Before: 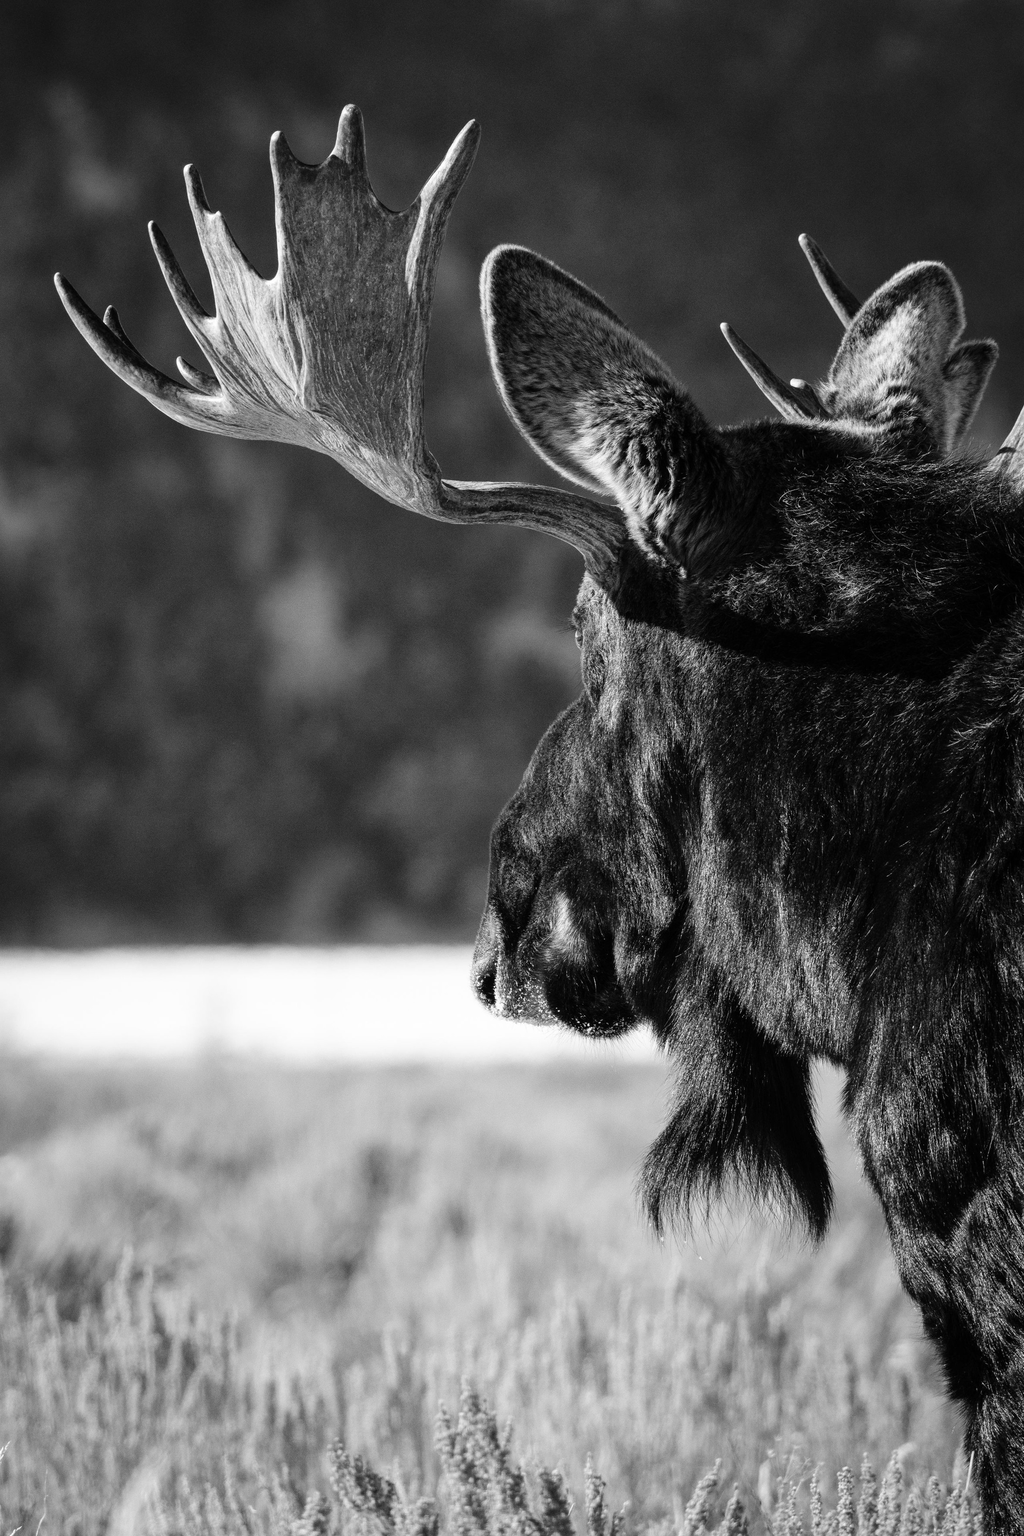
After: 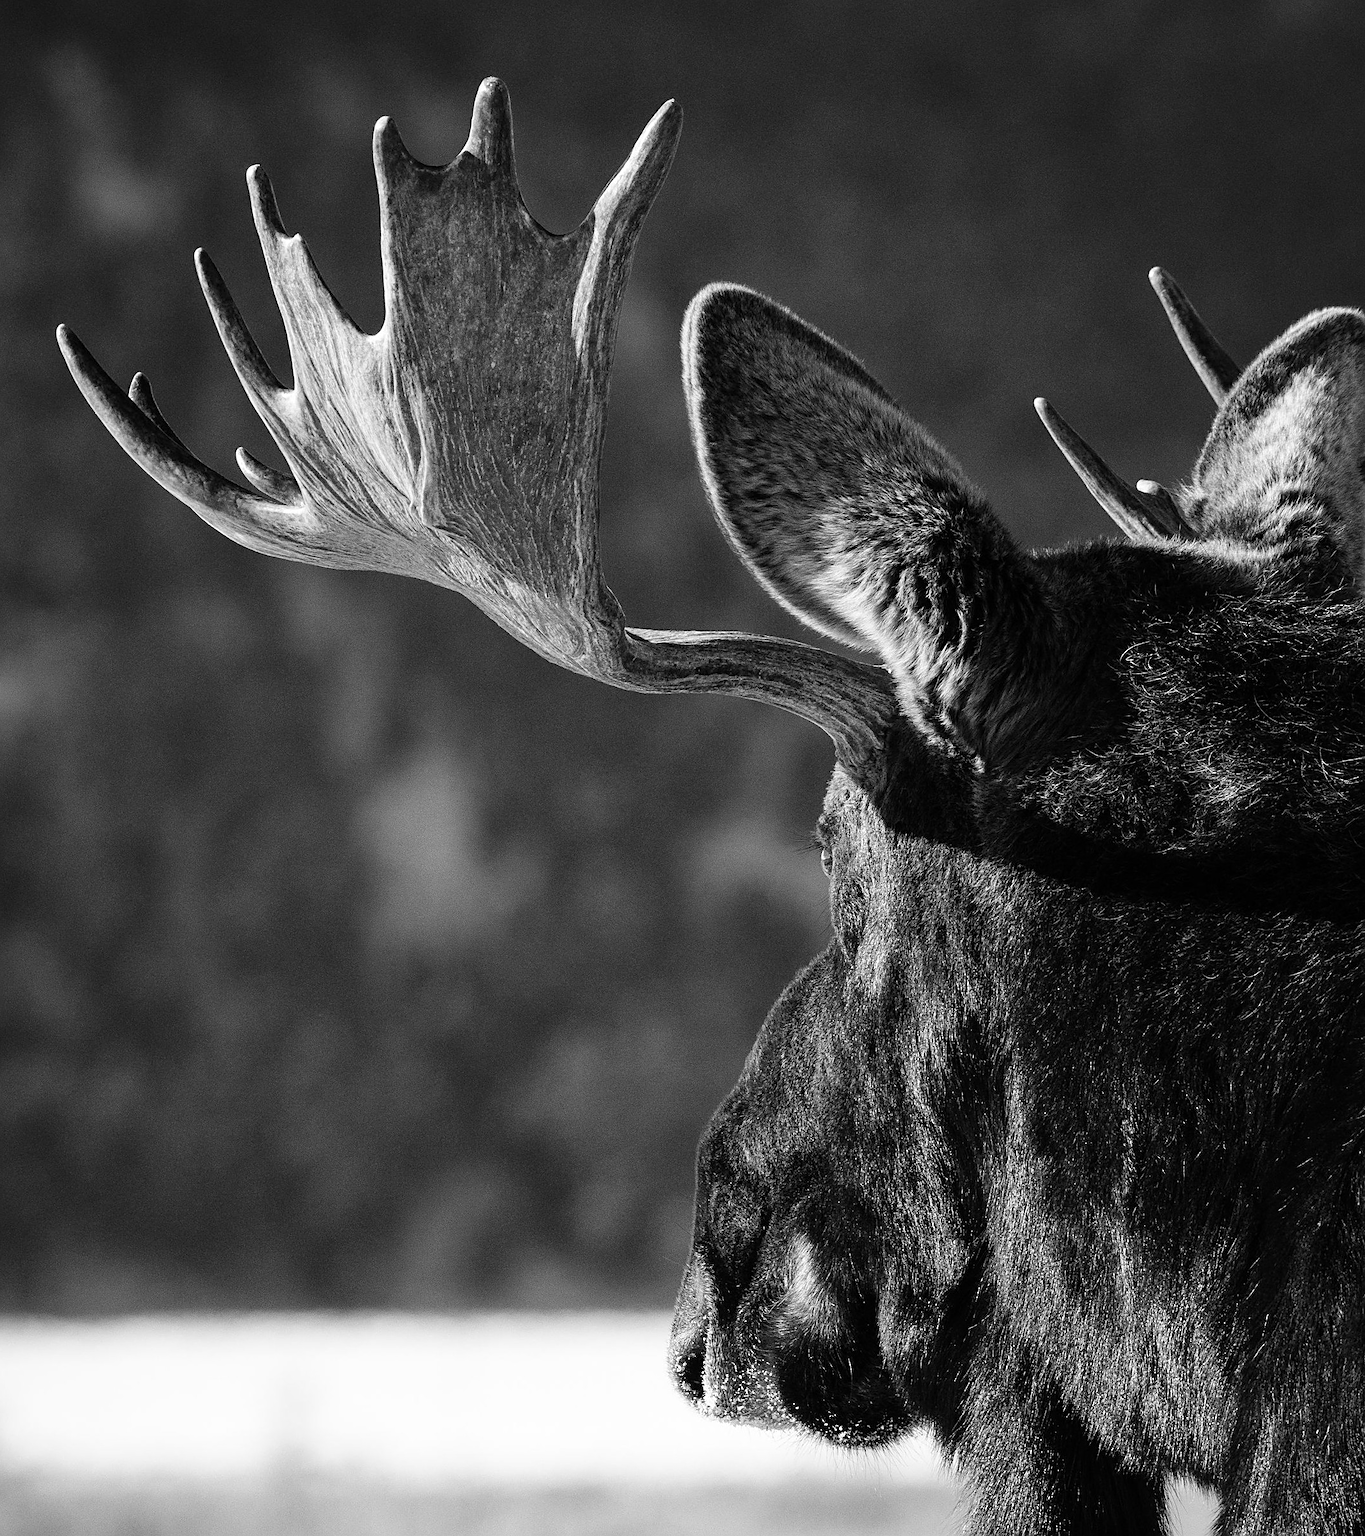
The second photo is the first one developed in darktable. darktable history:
sharpen: amount 0.499
crop: left 1.557%, top 3.391%, right 7.549%, bottom 28.477%
